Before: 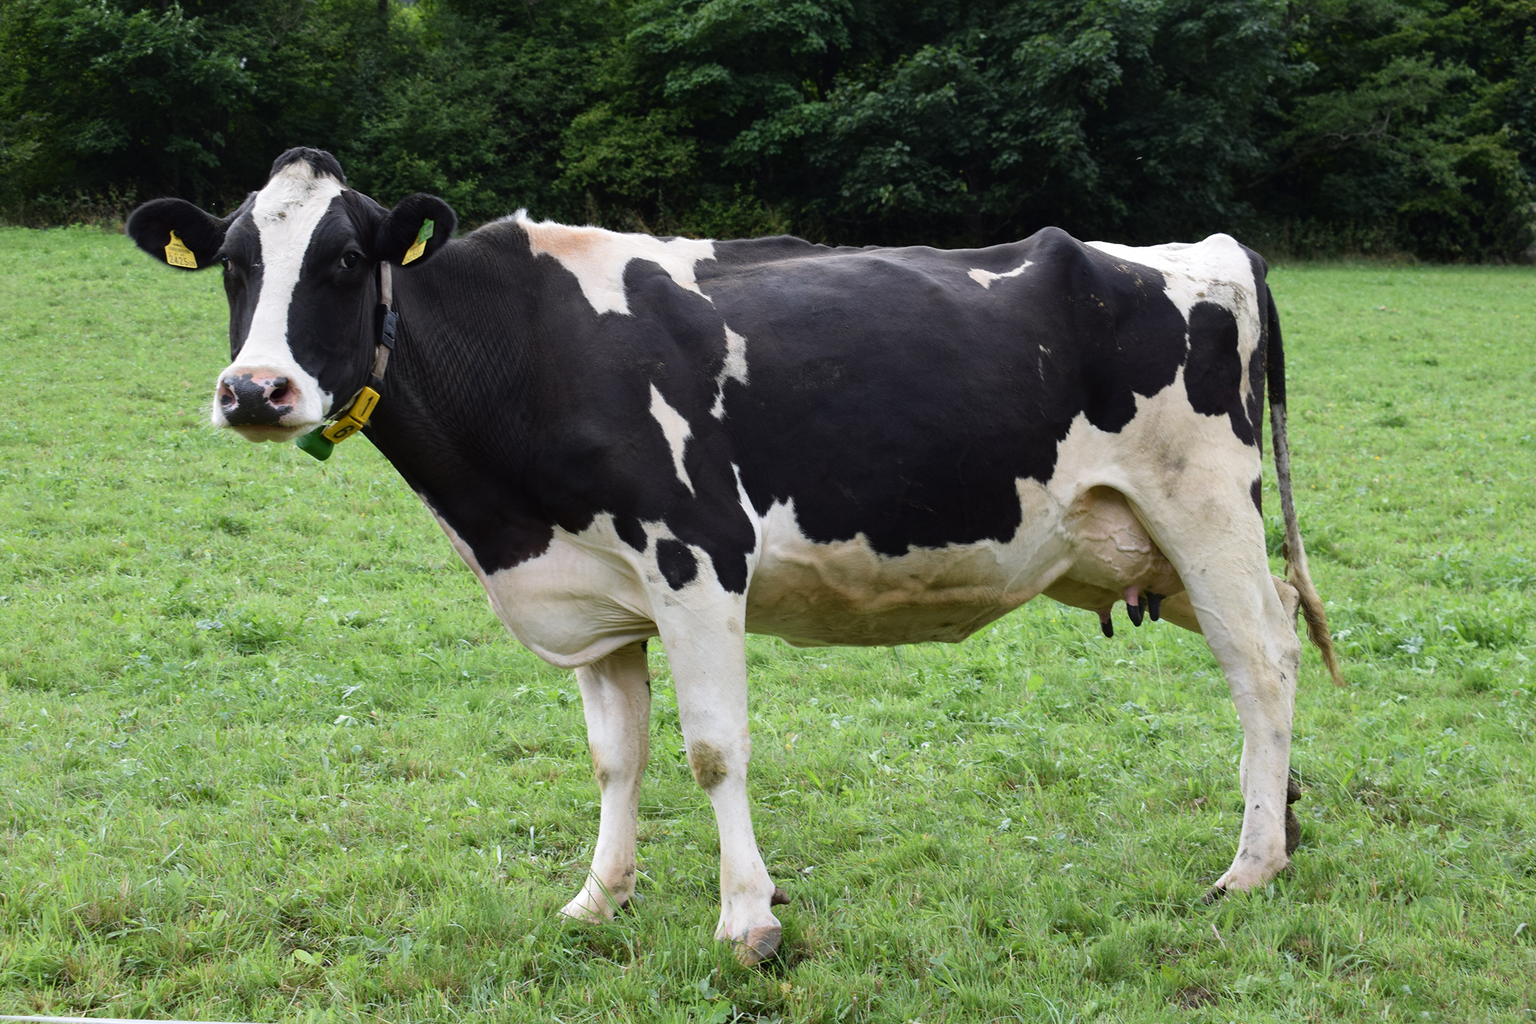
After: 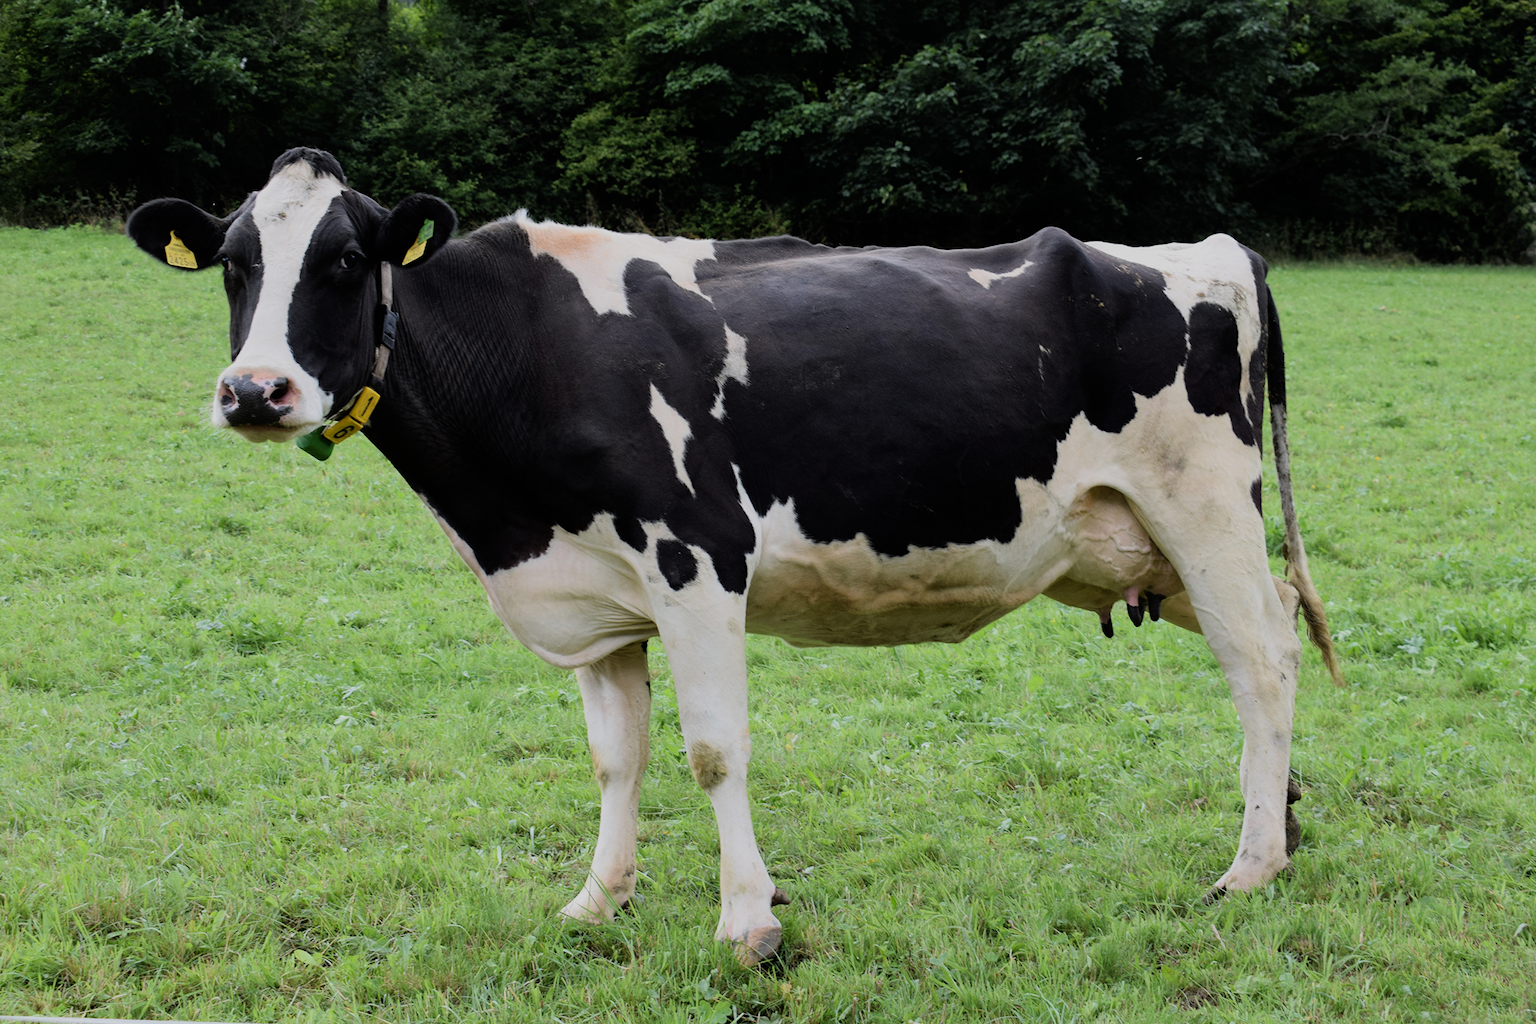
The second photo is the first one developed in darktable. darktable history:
filmic rgb: black relative exposure -7.65 EV, white relative exposure 4.56 EV, threshold 3.06 EV, hardness 3.61, color science v6 (2022), enable highlight reconstruction true
